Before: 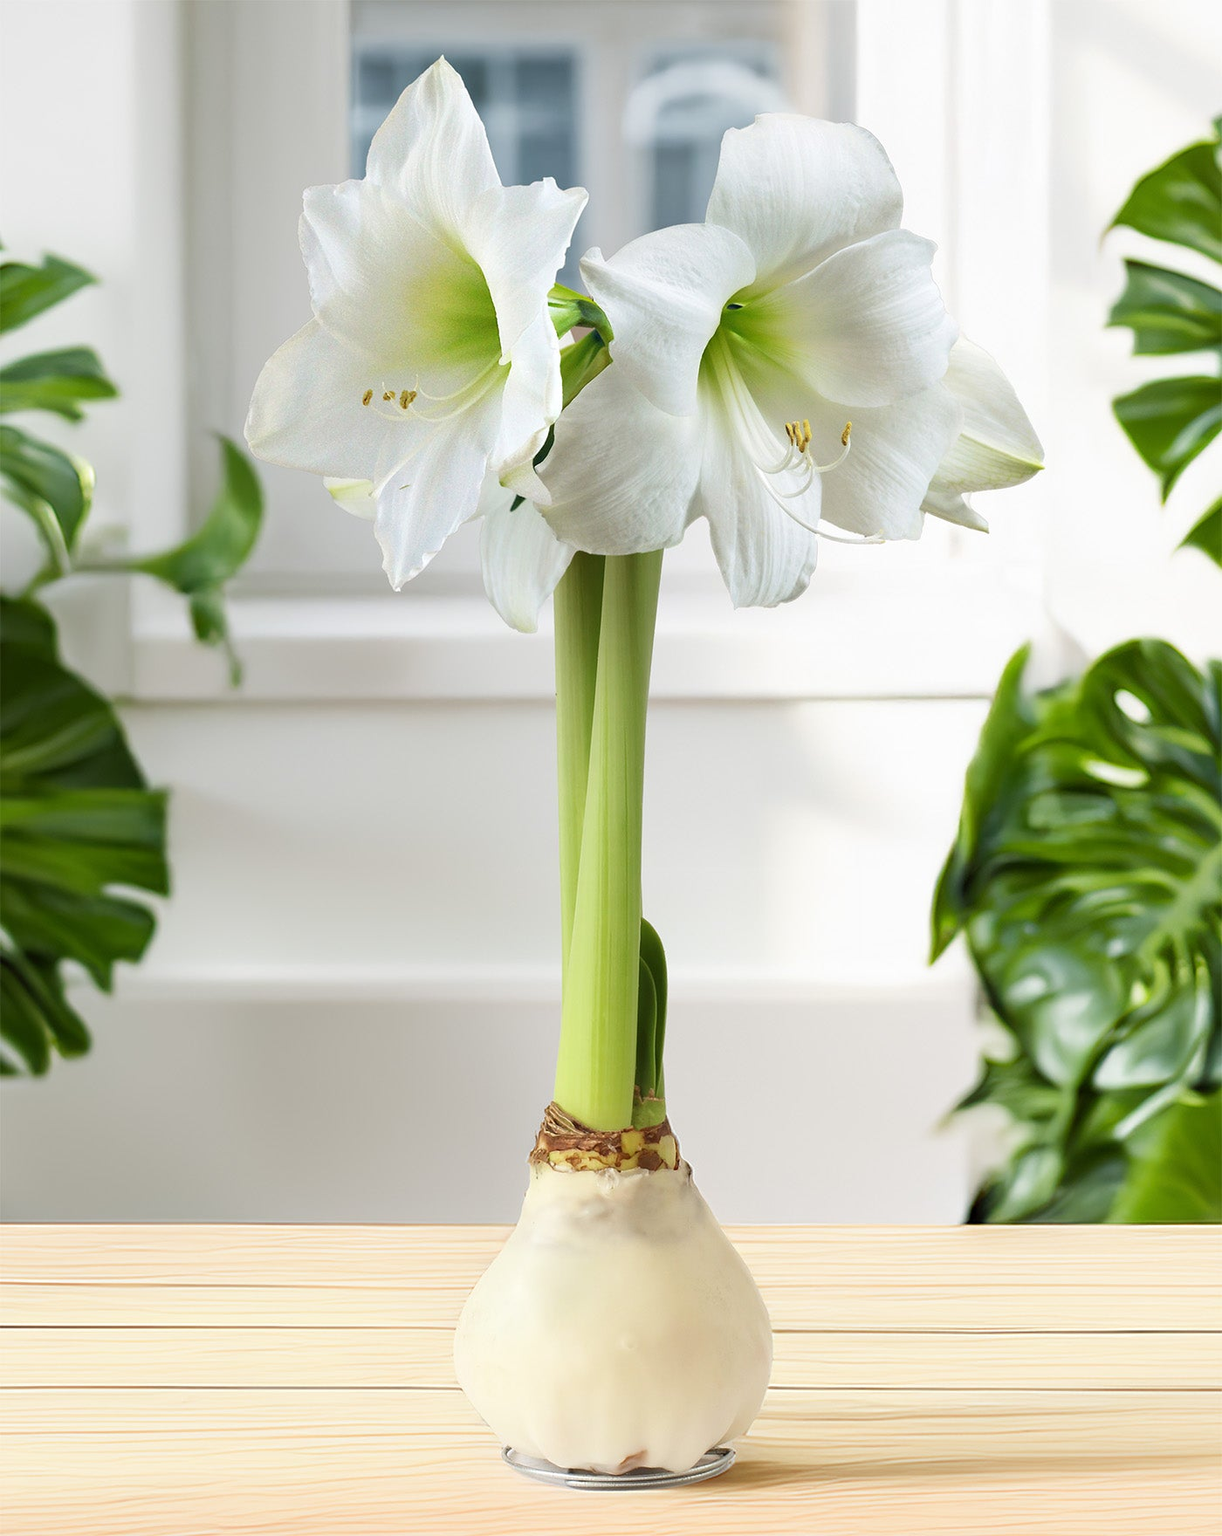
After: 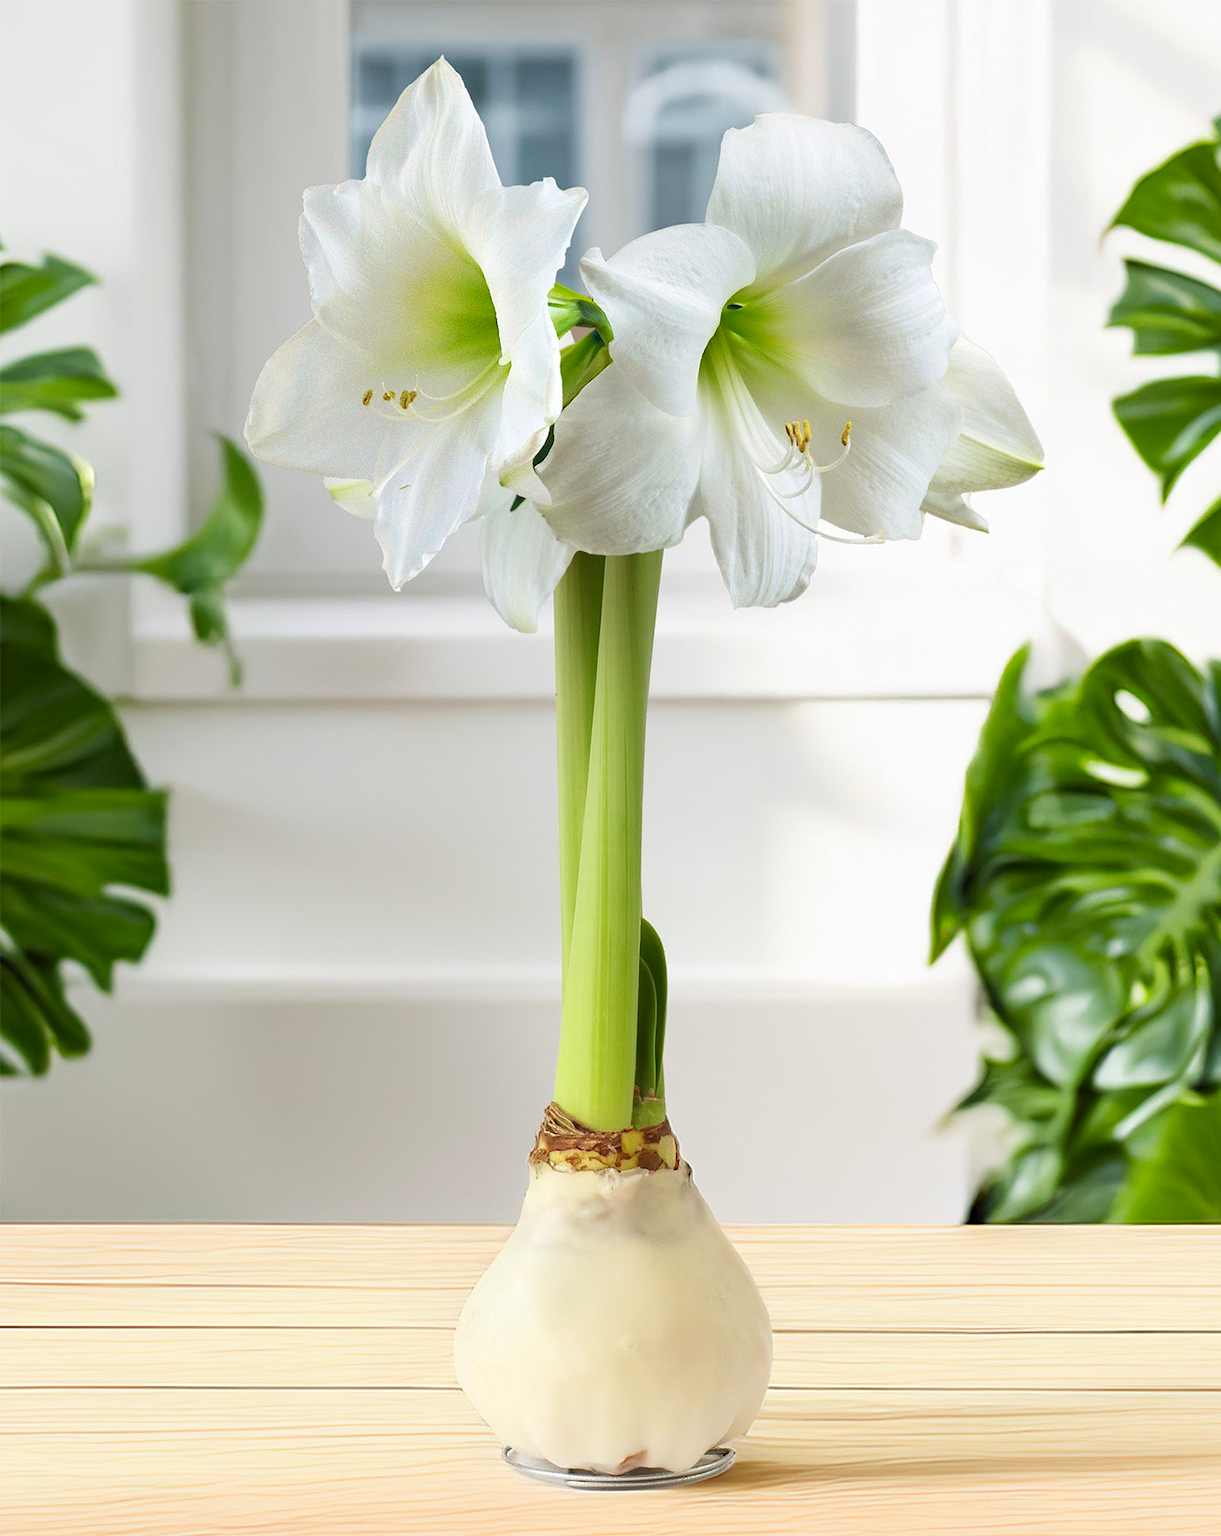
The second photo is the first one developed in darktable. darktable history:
contrast brightness saturation: saturation 0.134
